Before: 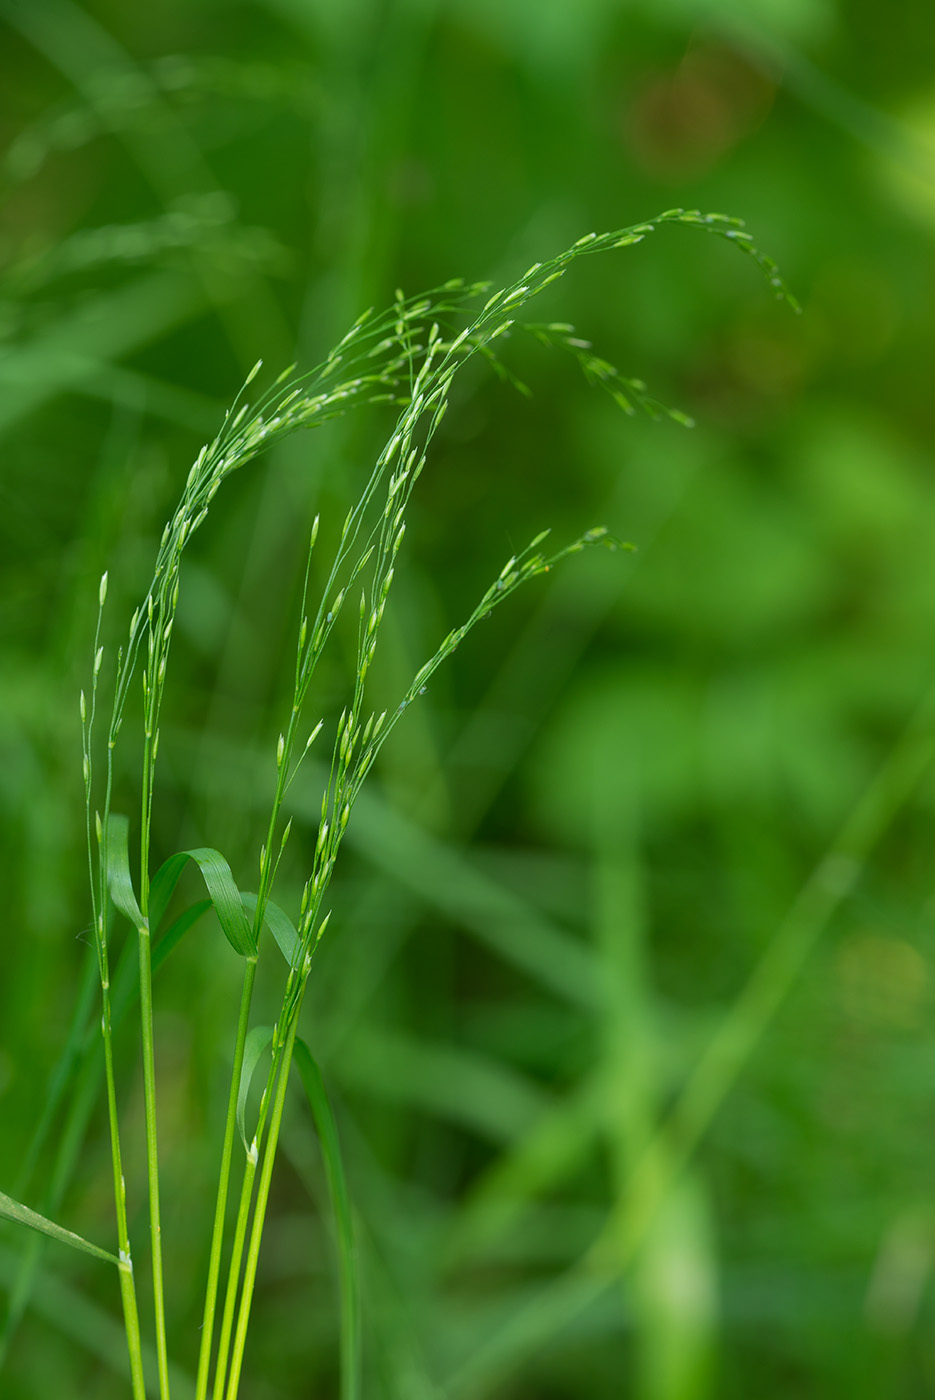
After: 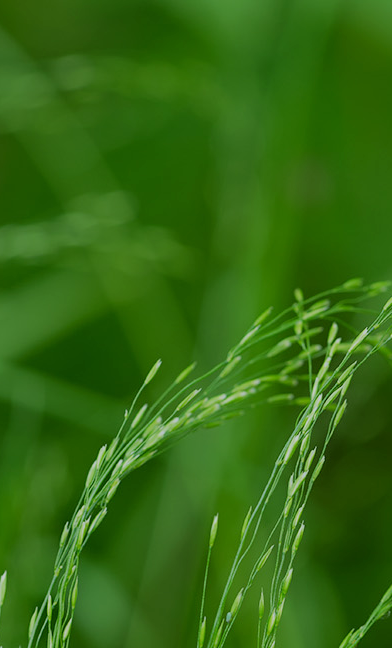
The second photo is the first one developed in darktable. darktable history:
crop and rotate: left 10.817%, top 0.062%, right 47.194%, bottom 53.626%
filmic rgb: black relative exposure -6.98 EV, white relative exposure 5.63 EV, hardness 2.86
